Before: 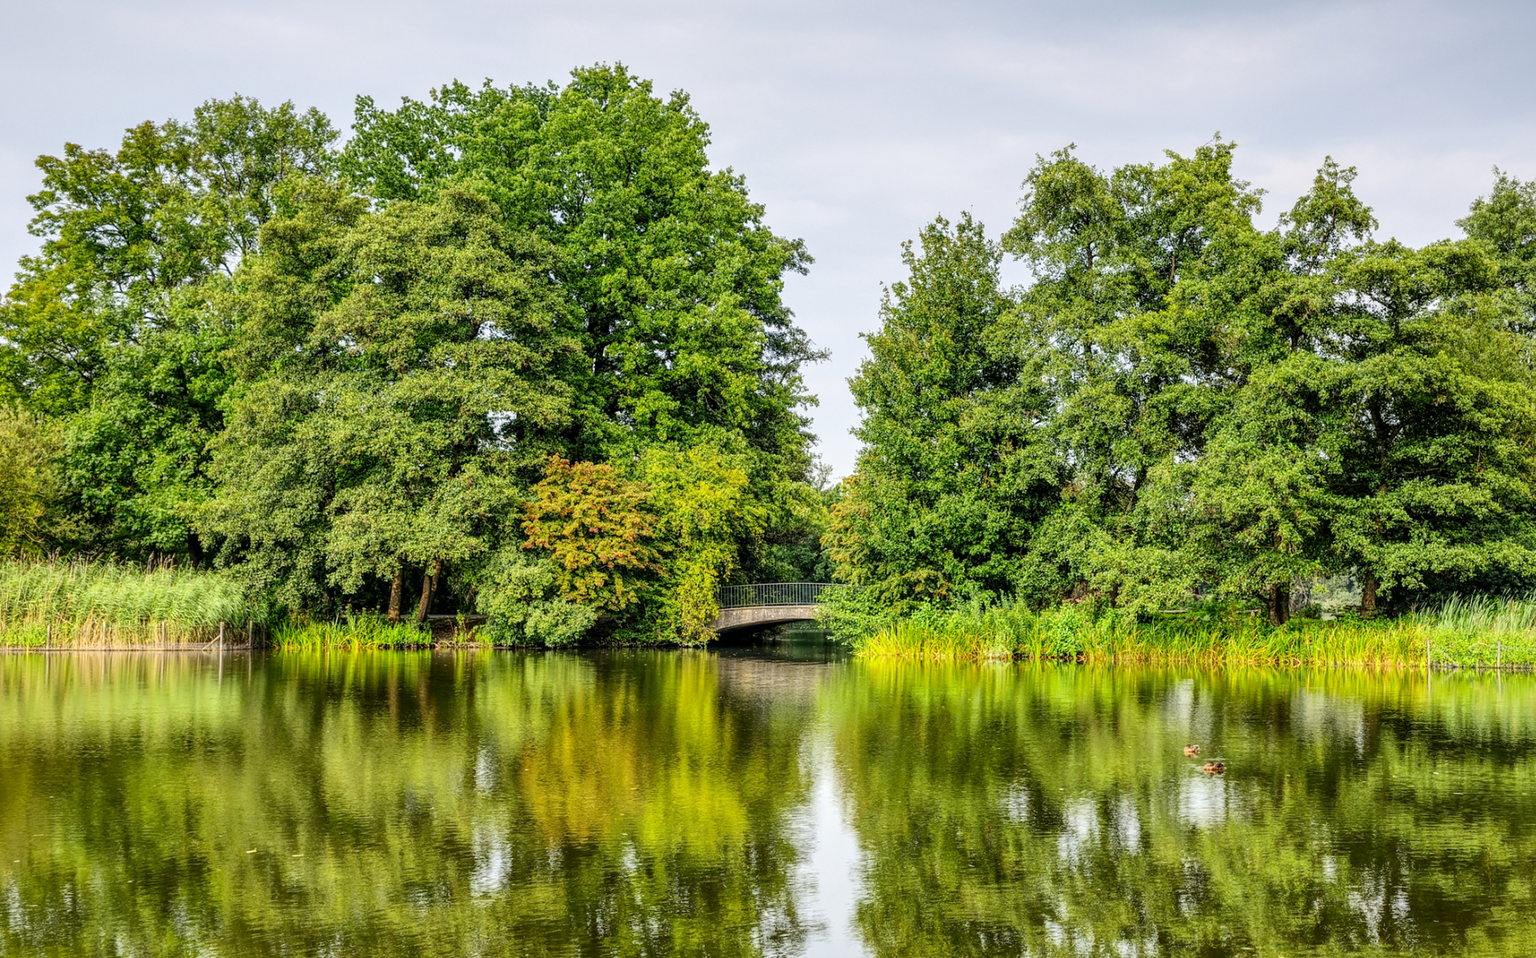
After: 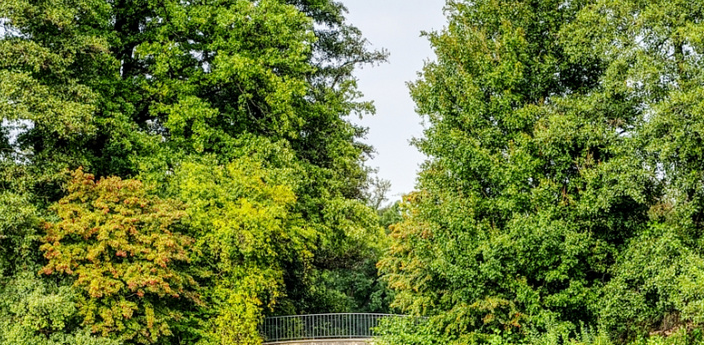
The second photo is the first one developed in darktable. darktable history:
crop: left 31.696%, top 31.888%, right 27.633%, bottom 36.092%
